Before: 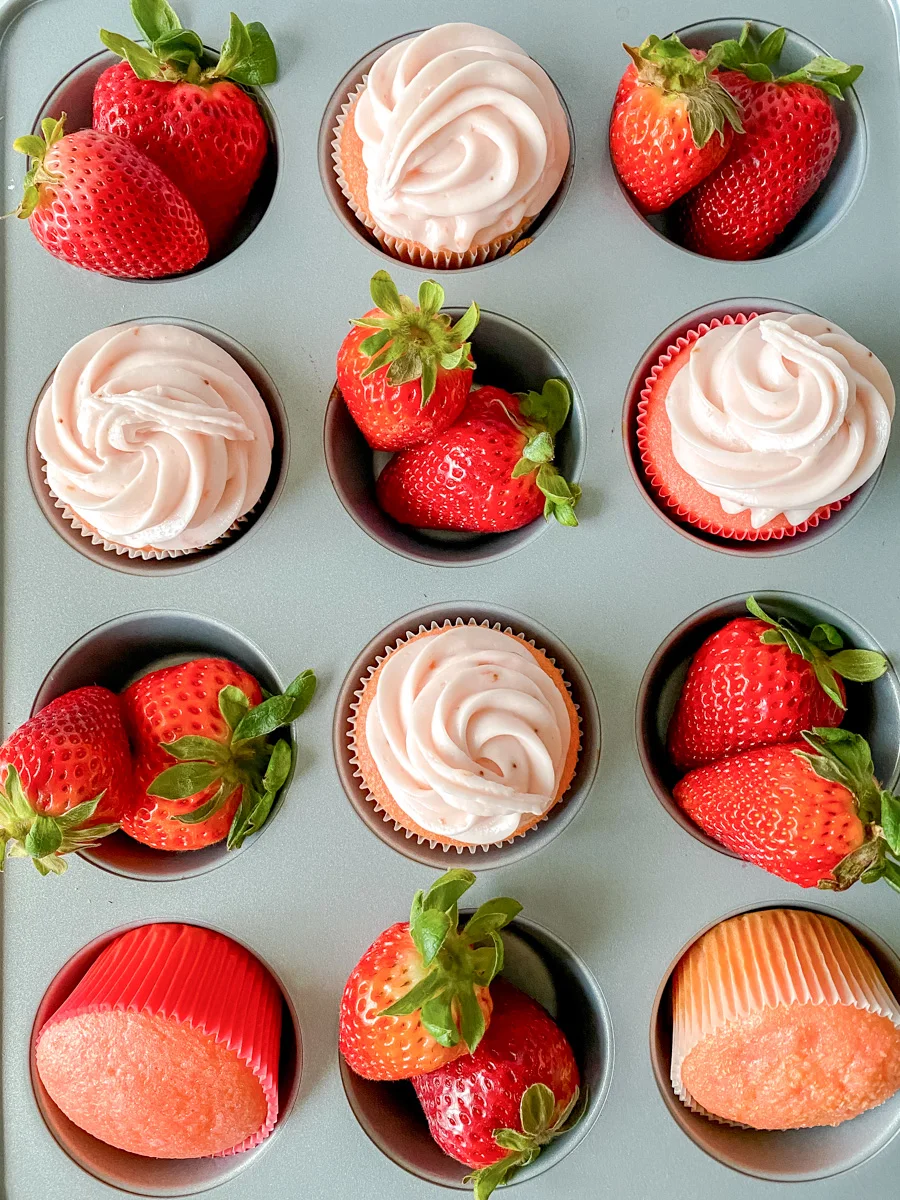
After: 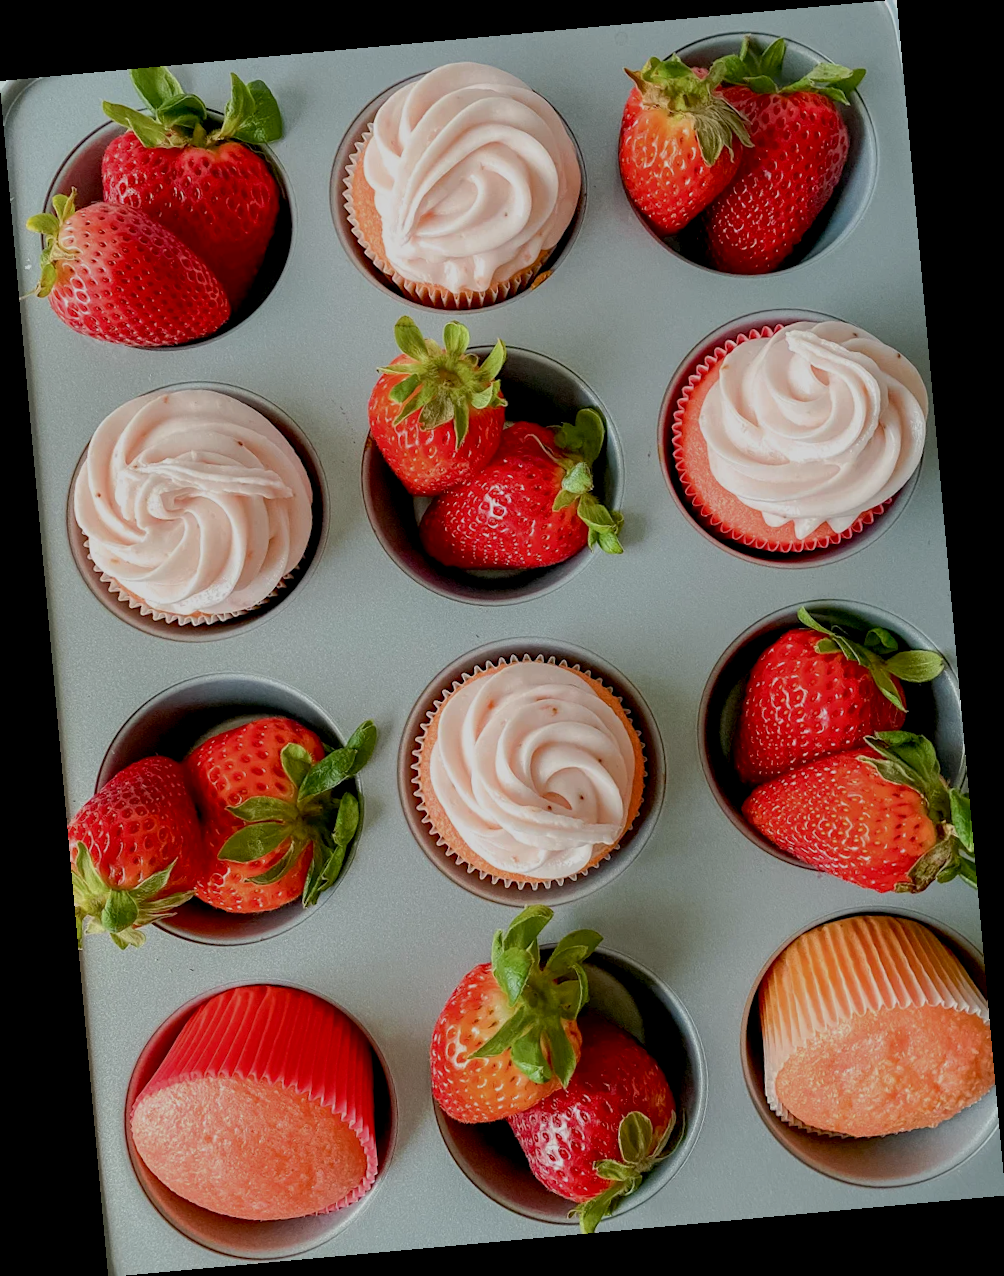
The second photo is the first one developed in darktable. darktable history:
exposure: black level correction 0.009, exposure -0.637 EV, compensate highlight preservation false
rotate and perspective: rotation -5.2°, automatic cropping off
